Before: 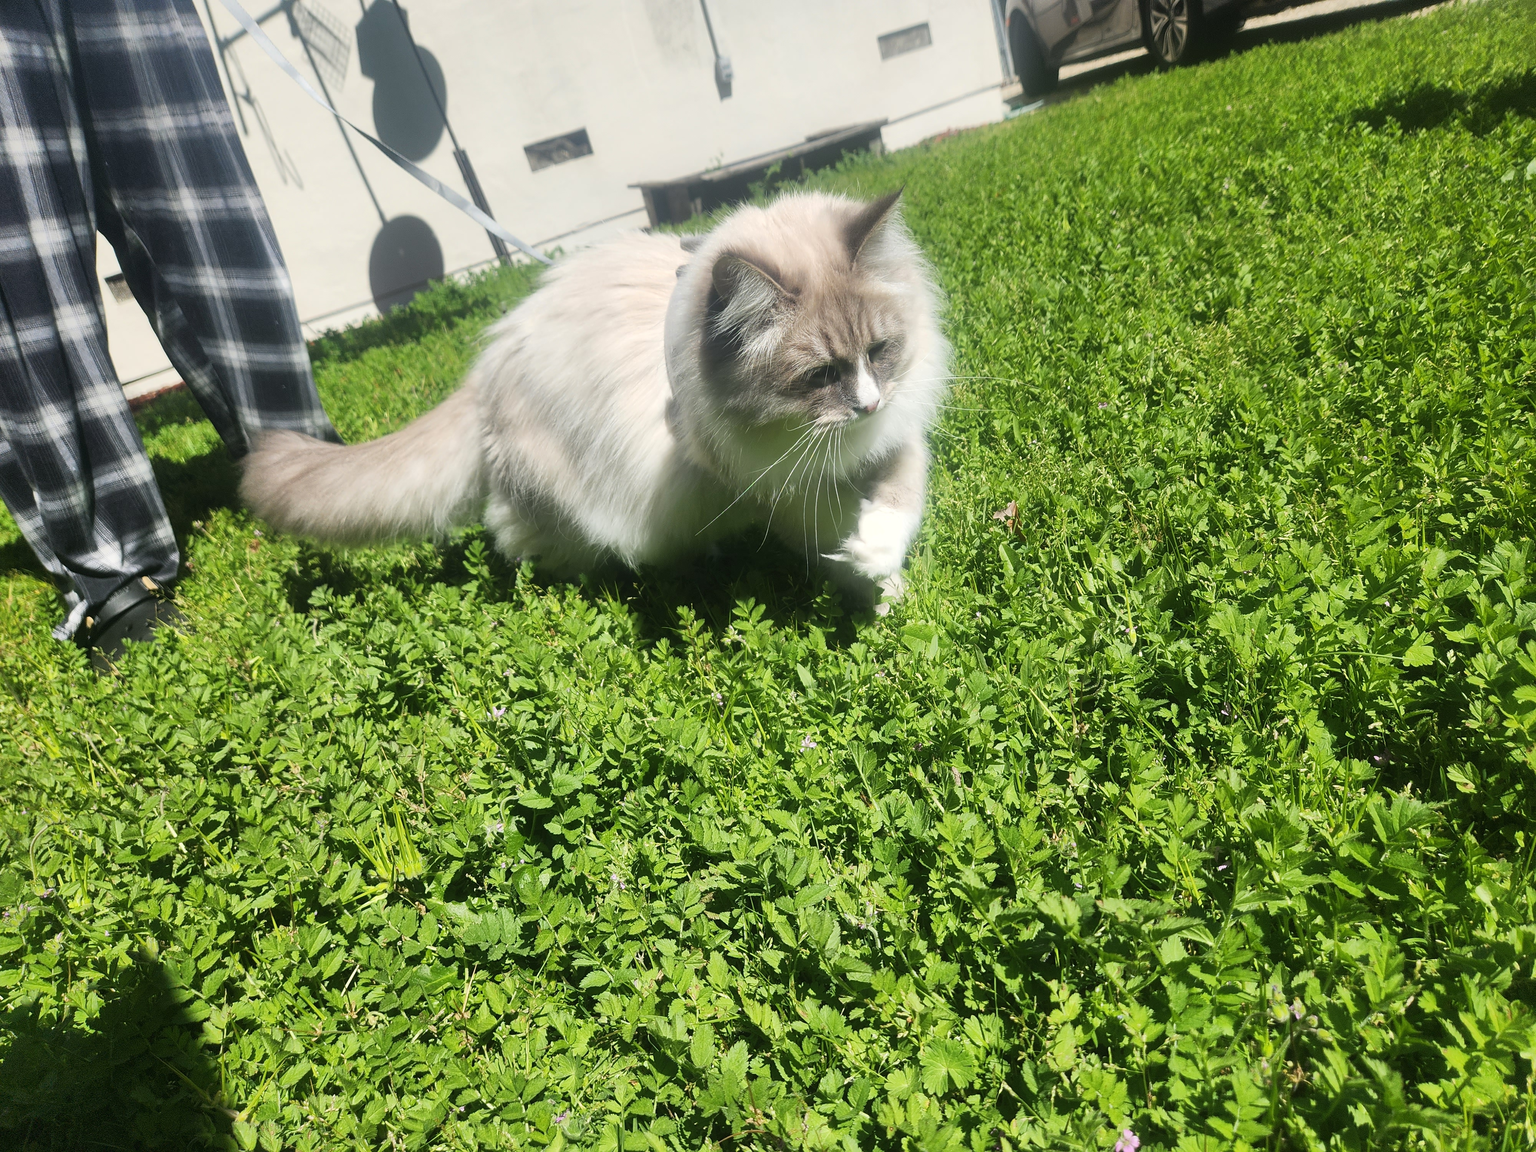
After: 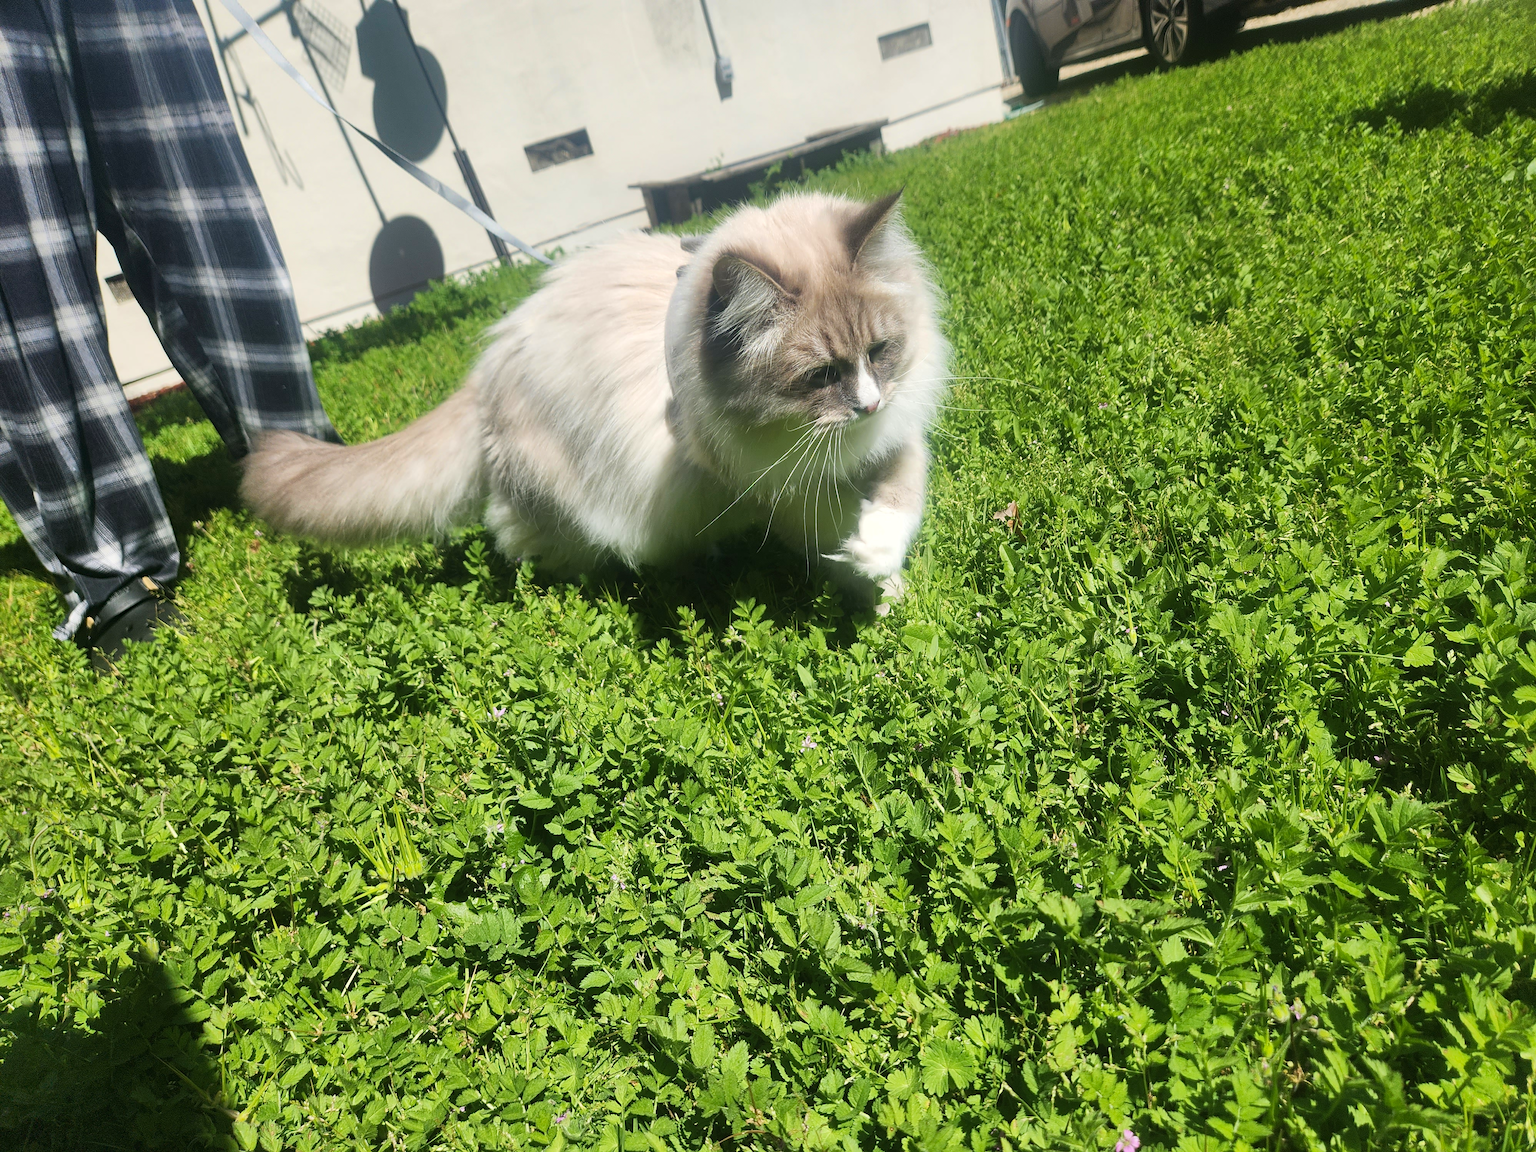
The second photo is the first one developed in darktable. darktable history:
haze removal: adaptive false
velvia: strength 15.23%
